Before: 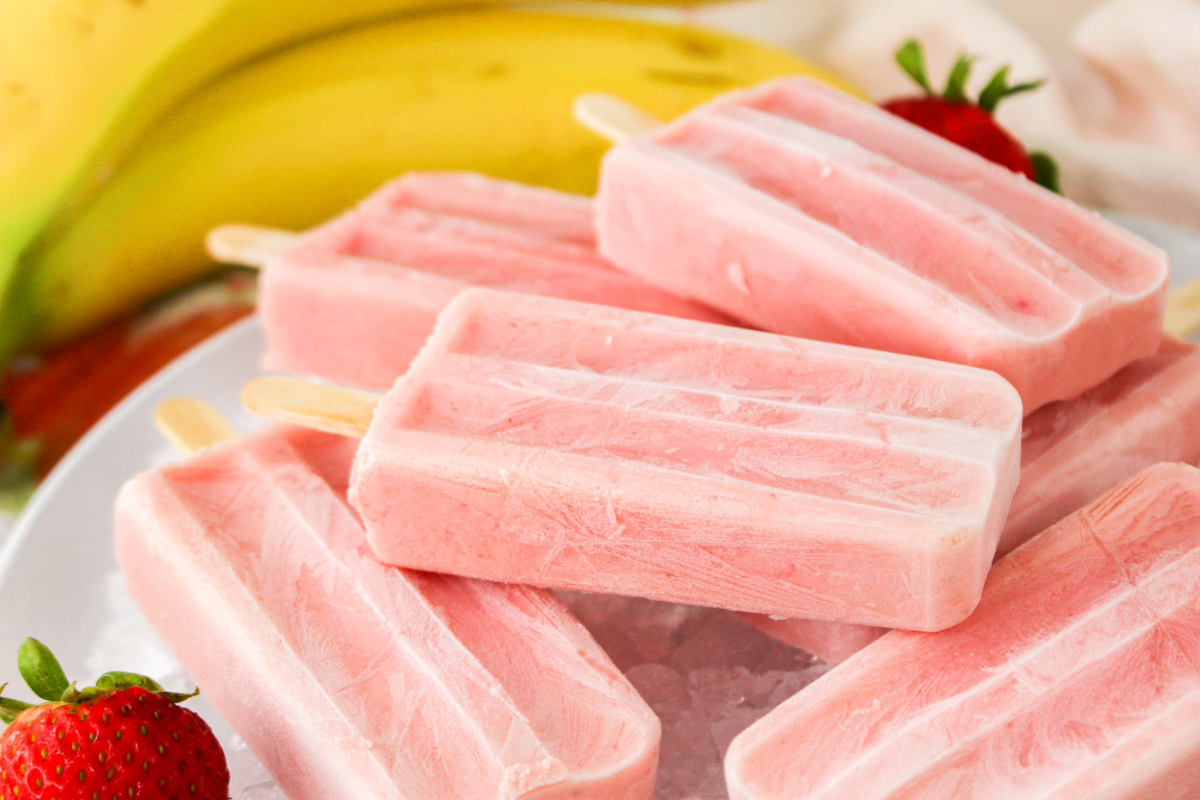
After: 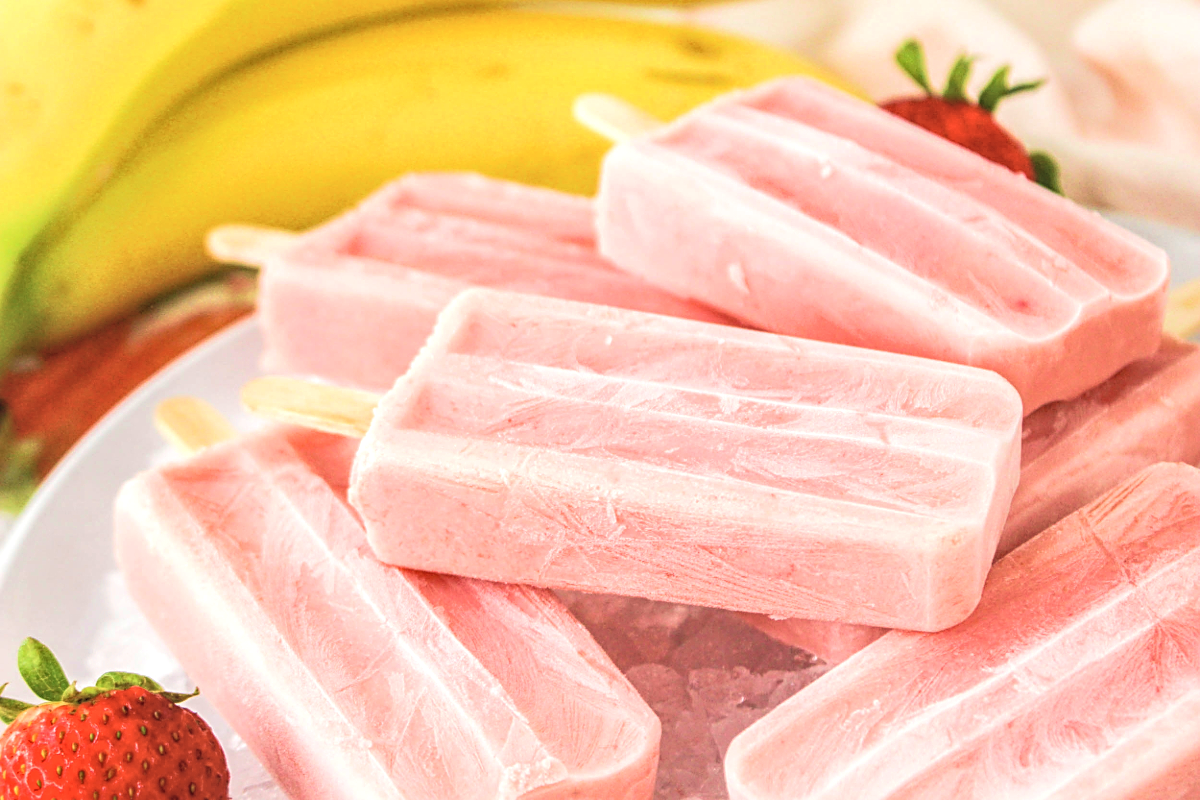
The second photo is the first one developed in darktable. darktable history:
contrast brightness saturation: contrast 0.139, brightness 0.214
sharpen: on, module defaults
velvia: strength 37.01%
local contrast: highlights 74%, shadows 55%, detail 176%, midtone range 0.206
